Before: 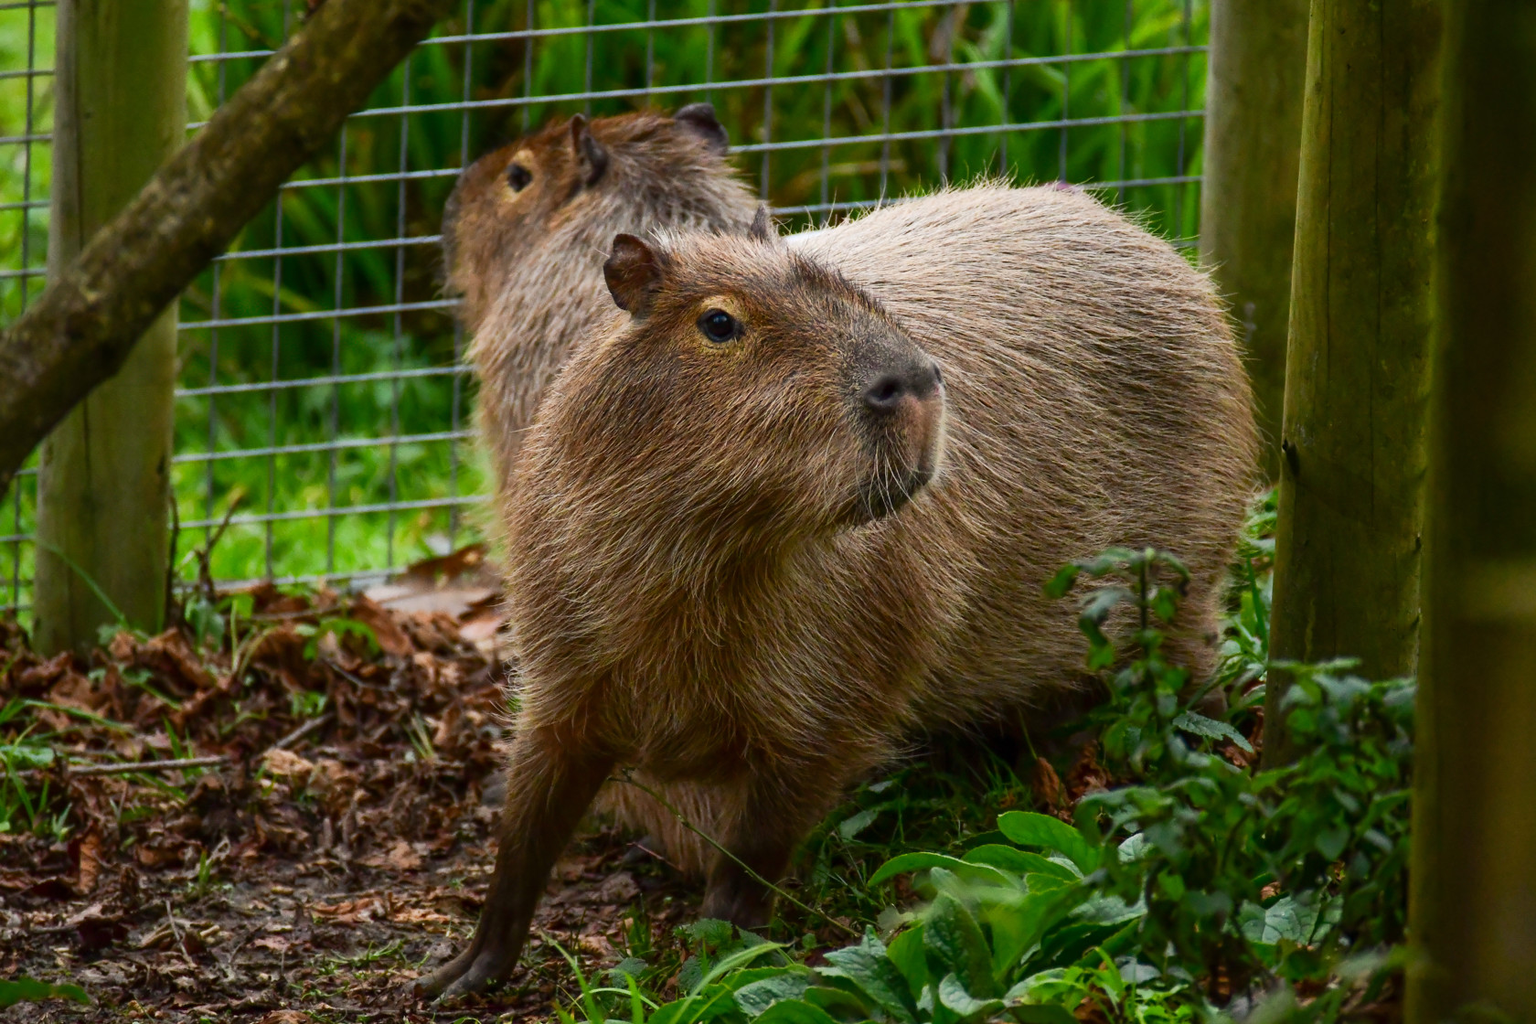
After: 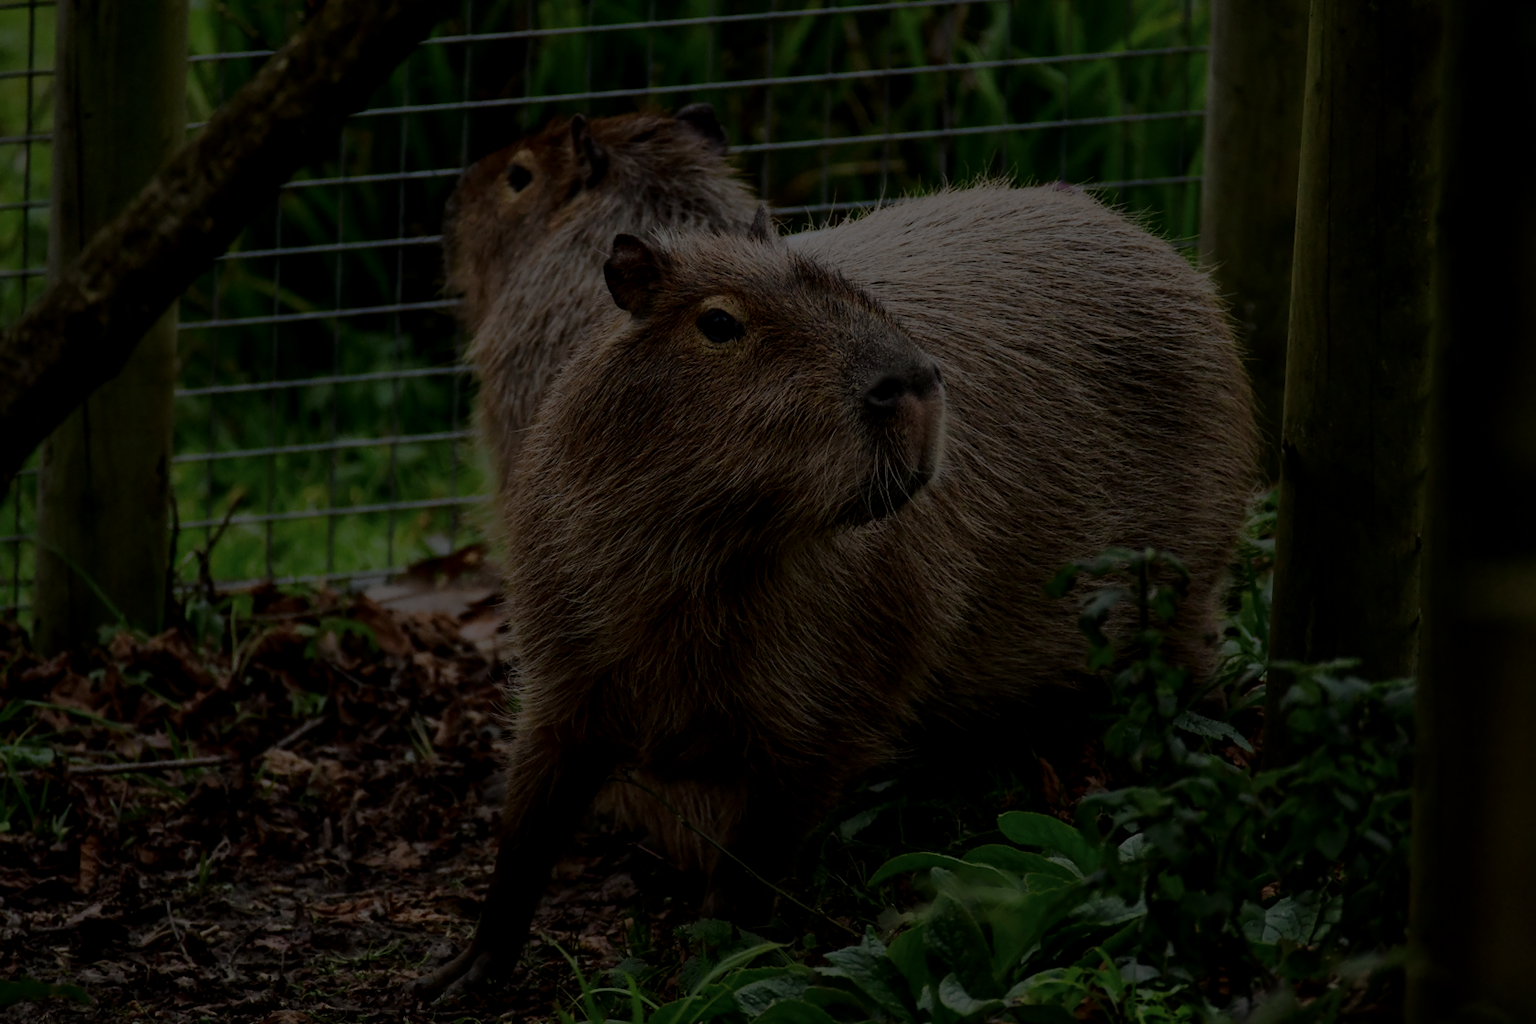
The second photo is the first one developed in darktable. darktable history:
exposure: black level correction 0, exposure 1.586 EV, compensate exposure bias true, compensate highlight preservation false
shadows and highlights: shadows 8.4, white point adjustment 0.836, highlights -38.51
local contrast: detail 130%
